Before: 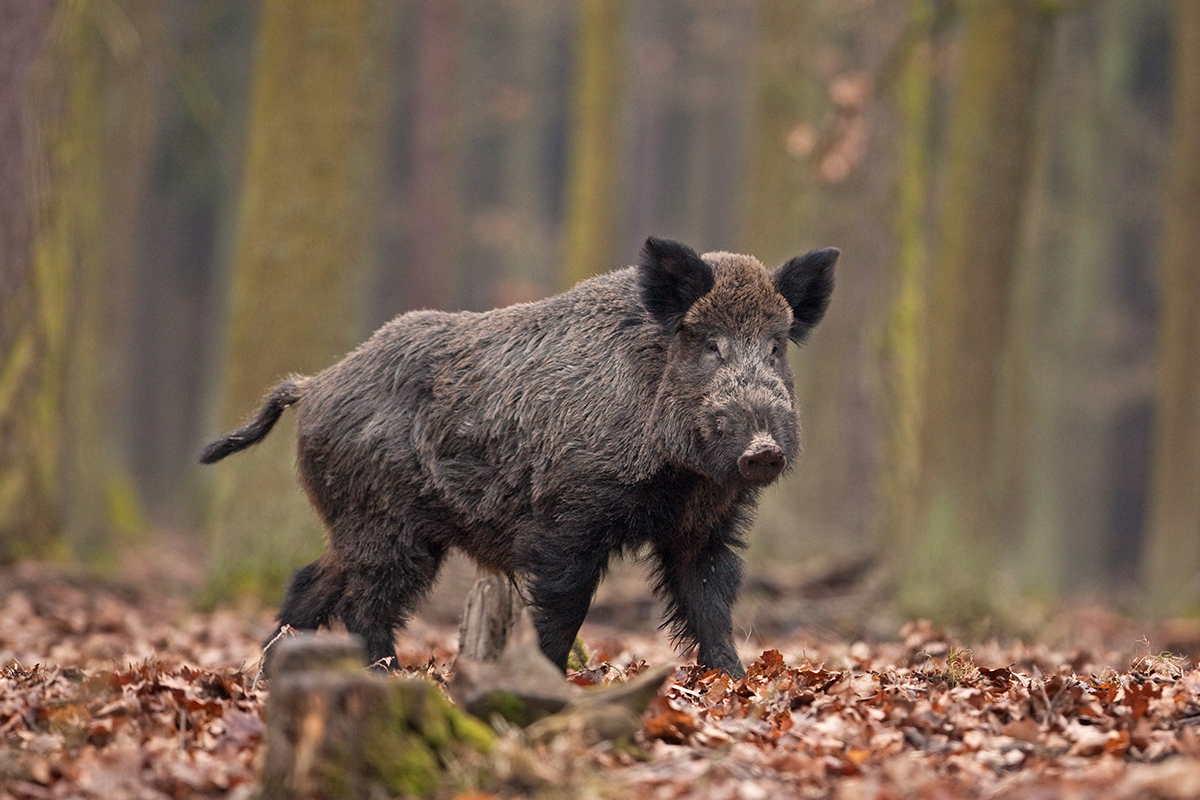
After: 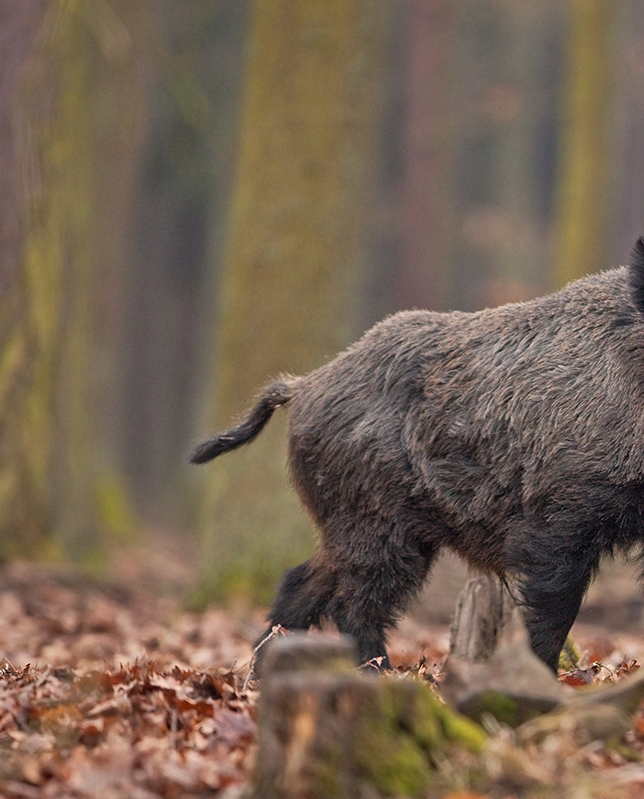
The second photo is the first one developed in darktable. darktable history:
crop: left 0.811%, right 45.478%, bottom 0.092%
shadows and highlights: on, module defaults
